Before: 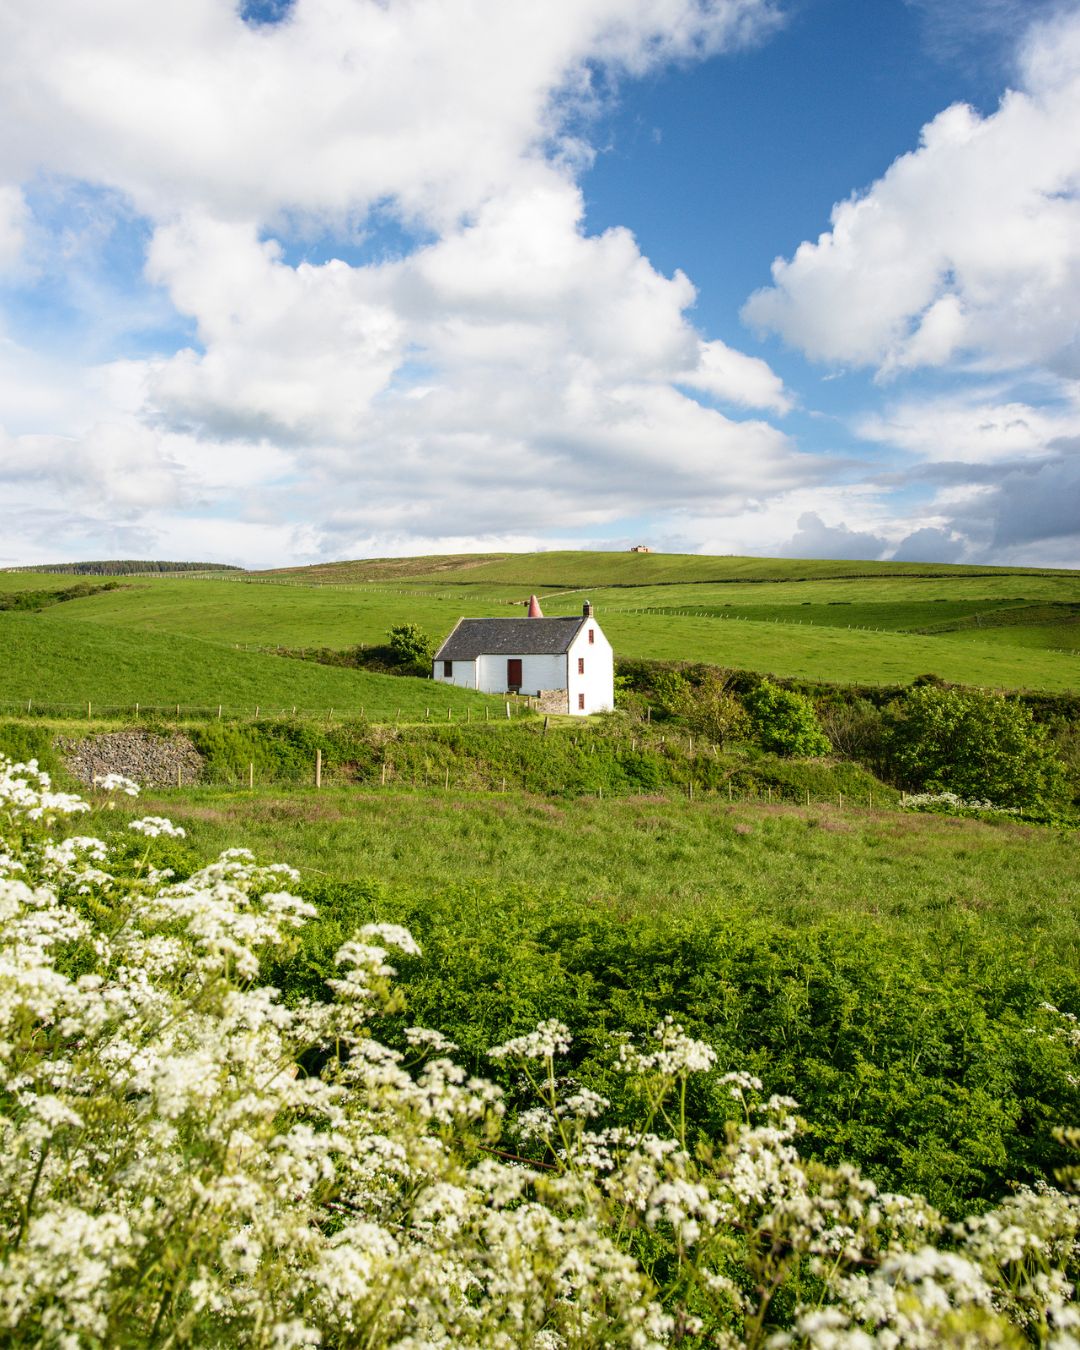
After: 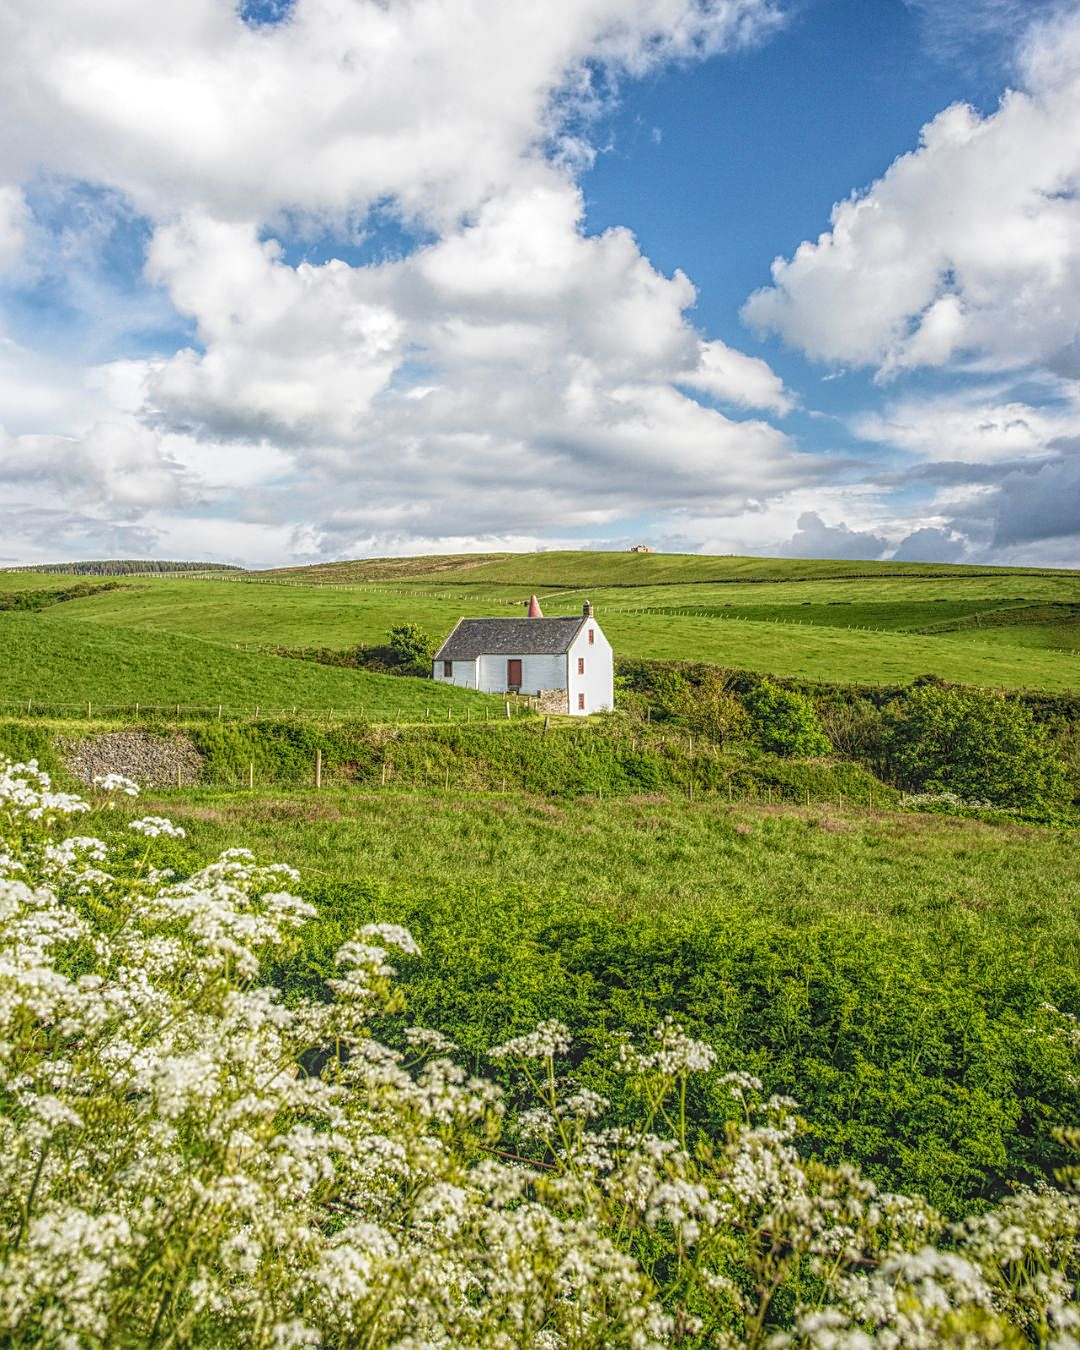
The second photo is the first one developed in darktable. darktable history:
local contrast: highlights 20%, shadows 30%, detail 200%, midtone range 0.2
sharpen: on, module defaults
tone equalizer: -7 EV 0.13 EV, smoothing diameter 25%, edges refinement/feathering 10, preserve details guided filter
